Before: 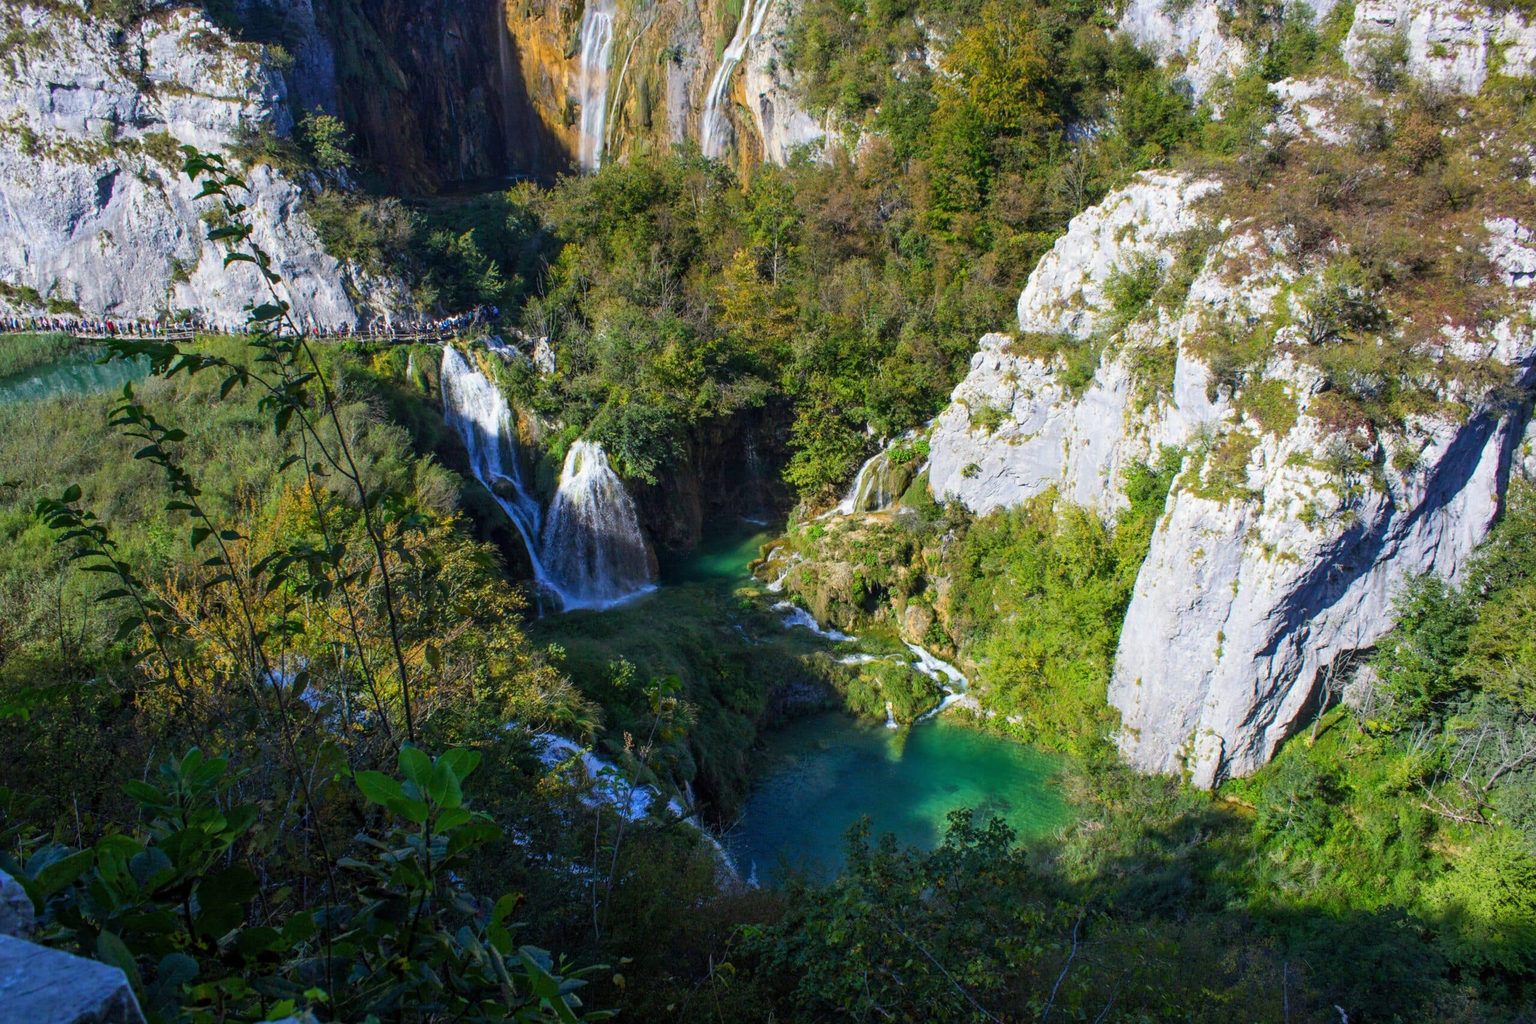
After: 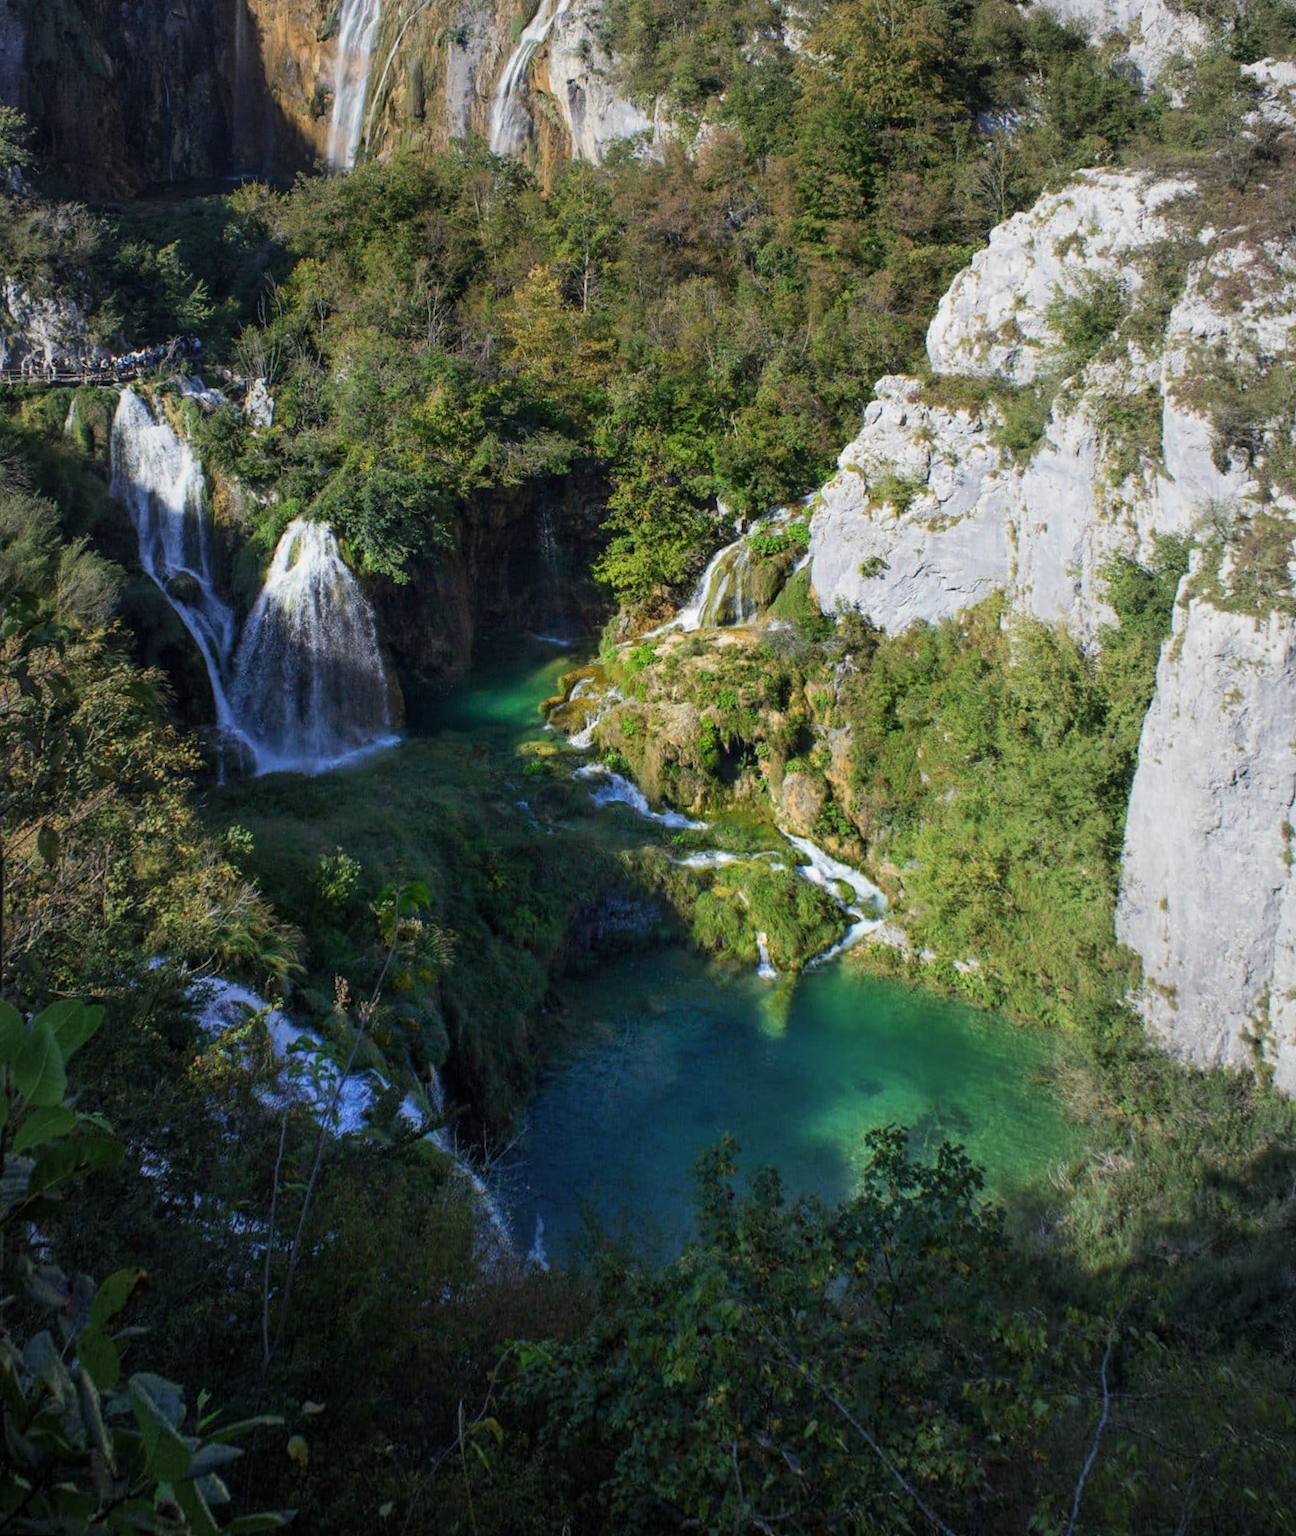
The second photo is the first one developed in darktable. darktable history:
rotate and perspective: rotation 0.72°, lens shift (vertical) -0.352, lens shift (horizontal) -0.051, crop left 0.152, crop right 0.859, crop top 0.019, crop bottom 0.964
crop and rotate: left 18.442%, right 15.508%
vignetting: fall-off start 18.21%, fall-off radius 137.95%, brightness -0.207, center (-0.078, 0.066), width/height ratio 0.62, shape 0.59
